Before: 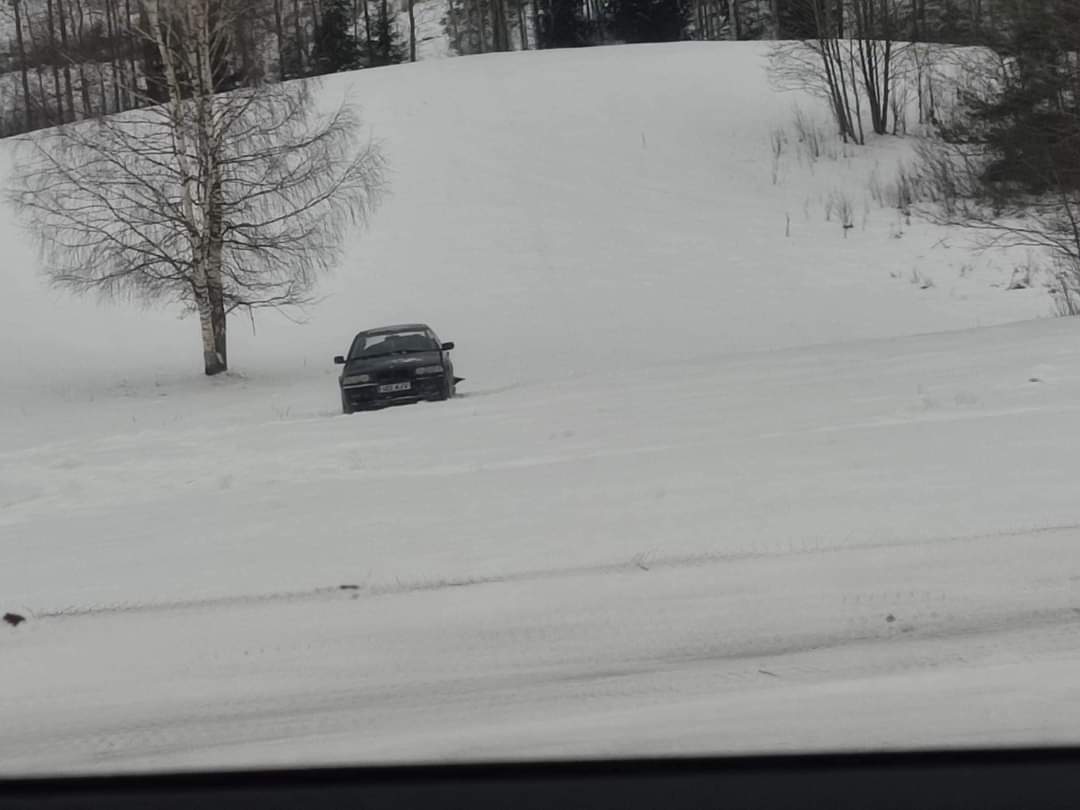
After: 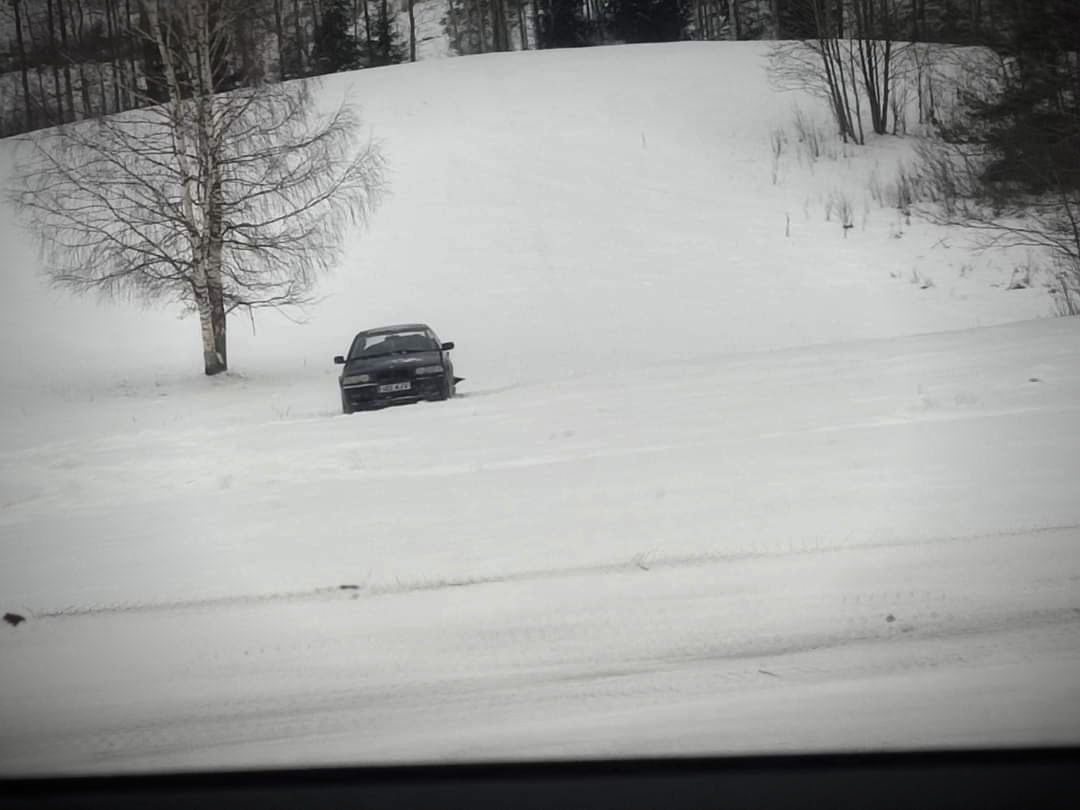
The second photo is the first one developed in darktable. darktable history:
exposure: exposure 0.6 EV, compensate highlight preservation false
vignetting: fall-off start 67.5%, fall-off radius 67.23%, brightness -0.813, automatic ratio true
